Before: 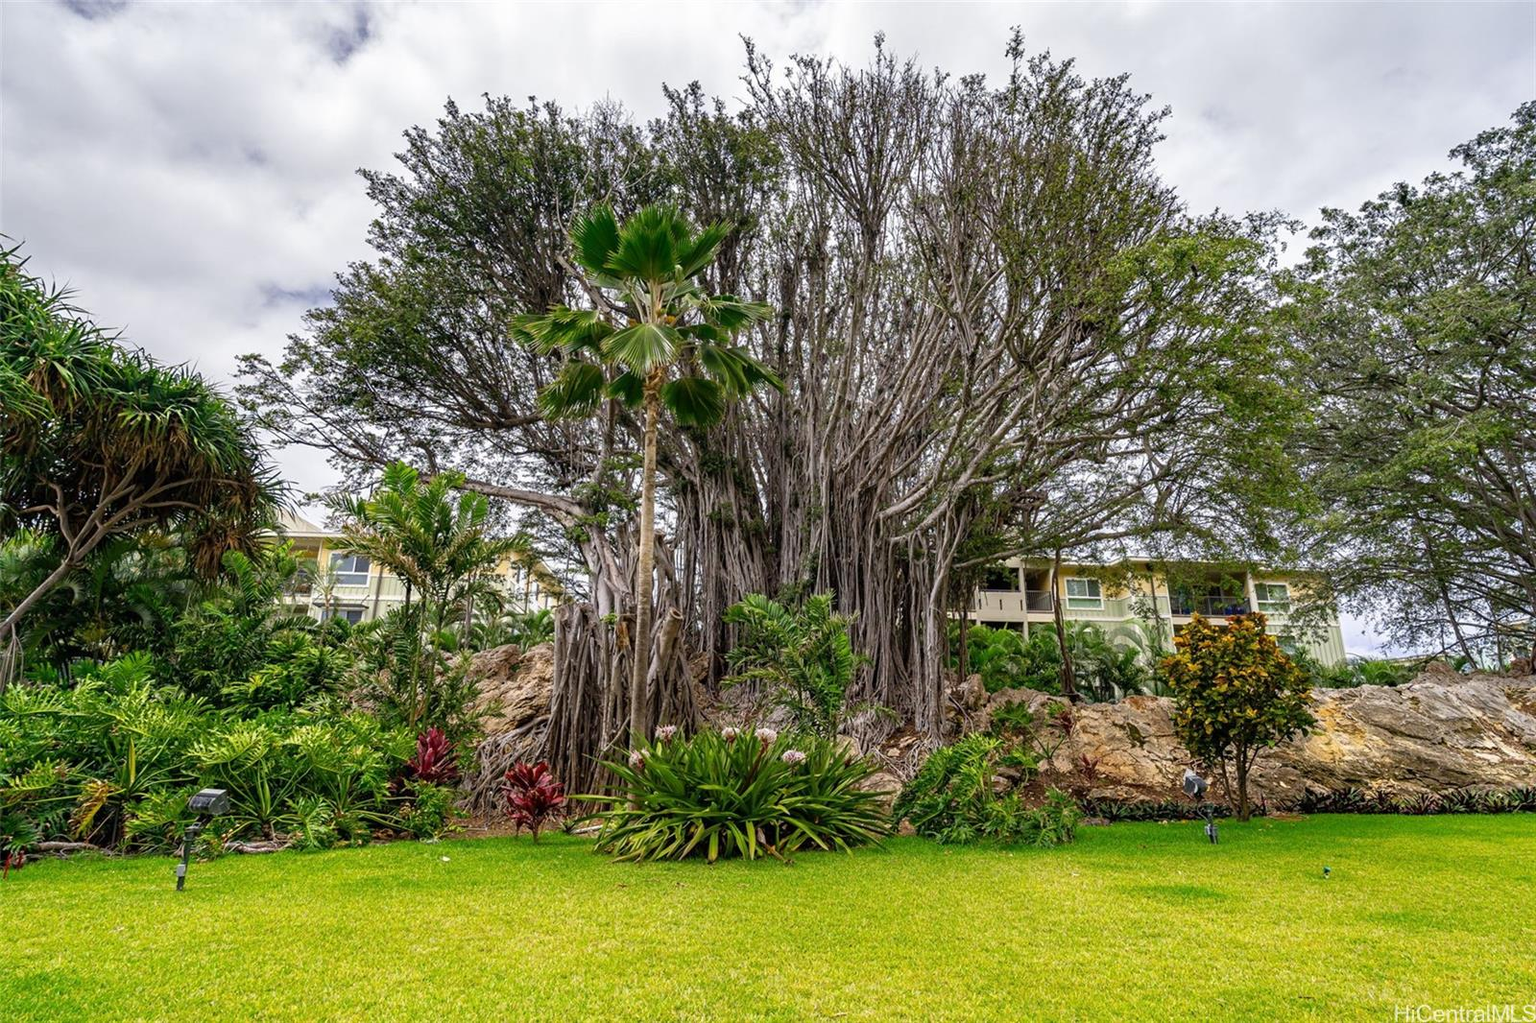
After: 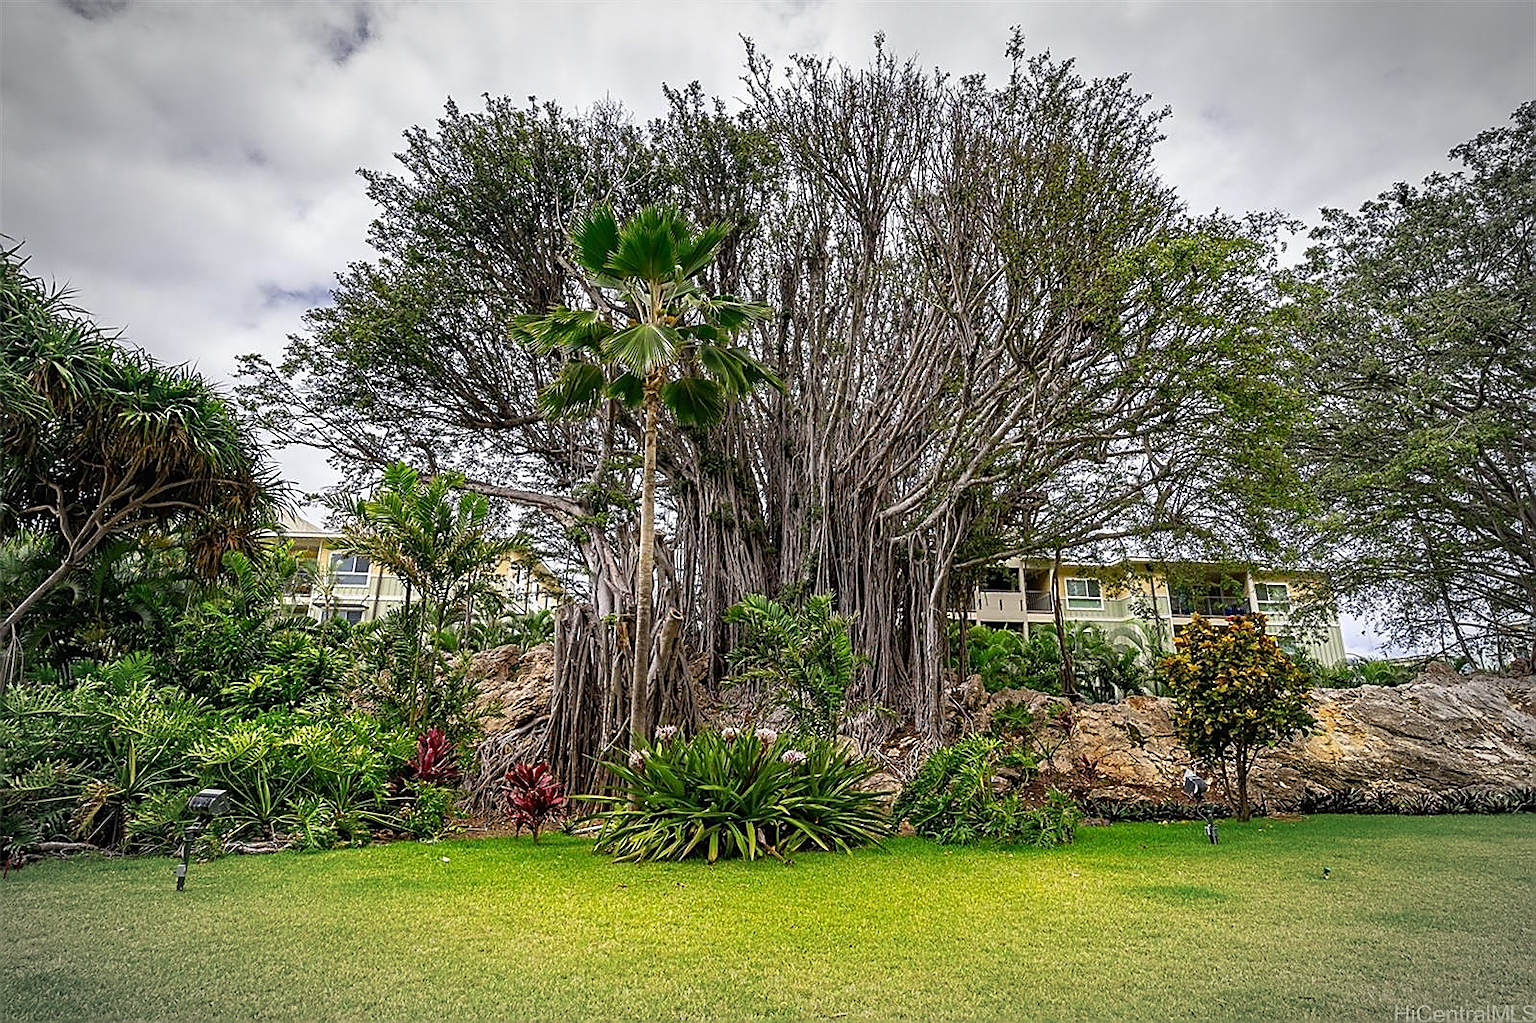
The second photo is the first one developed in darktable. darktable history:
vignetting: fall-off start 79.43%, saturation -0.649, width/height ratio 1.327, unbound false
sharpen: radius 1.4, amount 1.25, threshold 0.7
